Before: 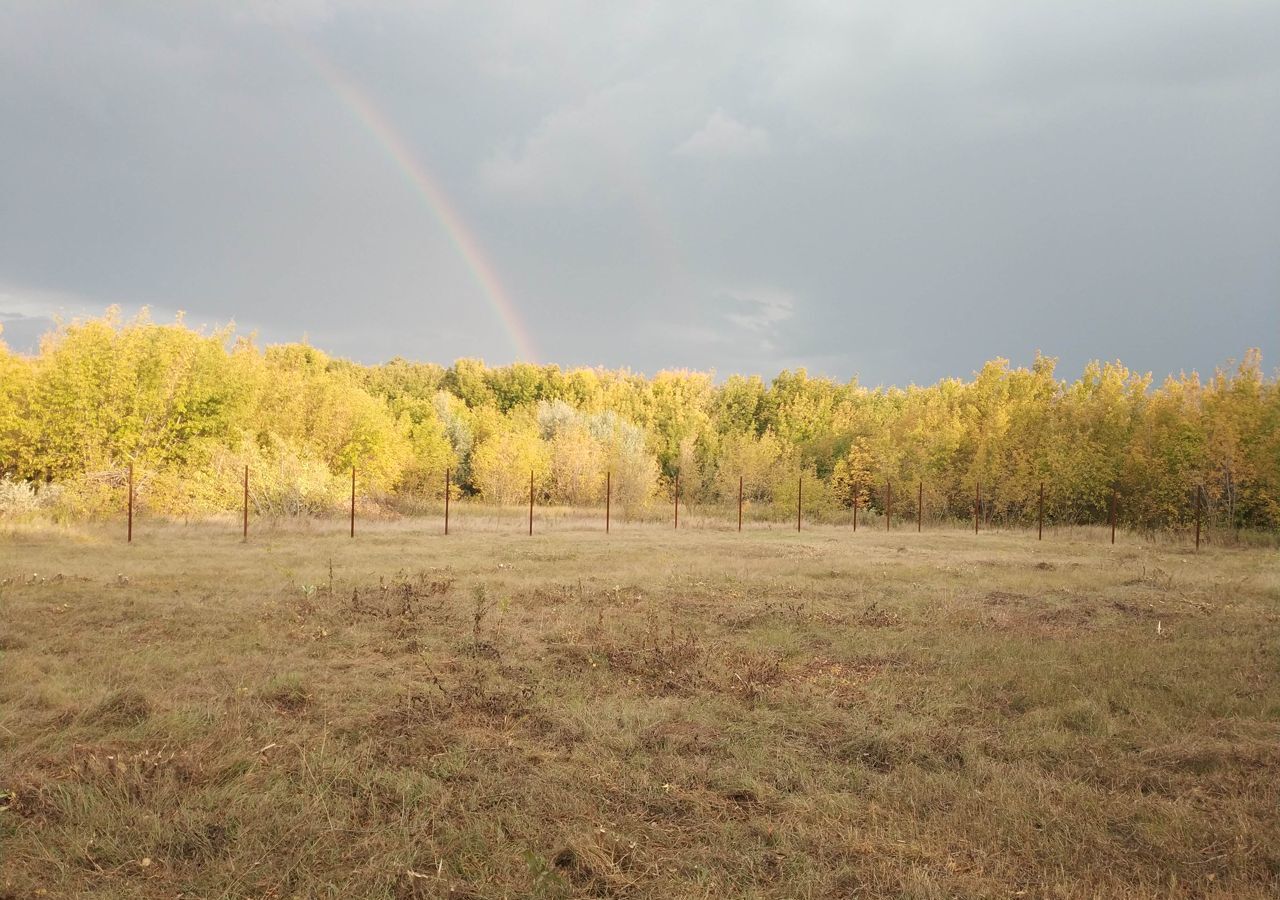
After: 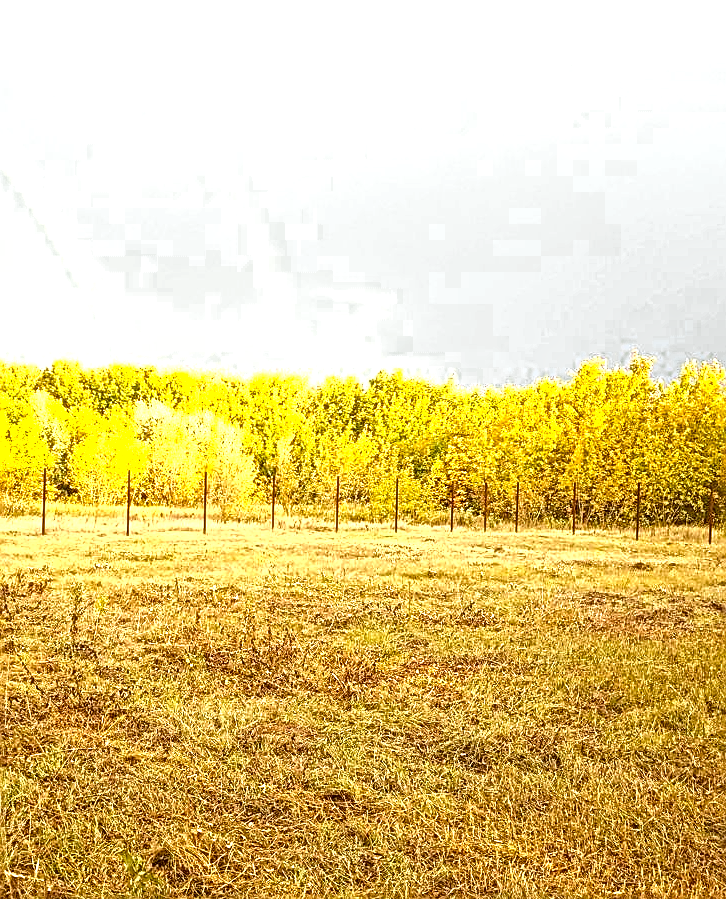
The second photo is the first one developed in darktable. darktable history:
color balance rgb: power › chroma 2.476%, power › hue 70.43°, perceptual saturation grading › global saturation 30.031%
color zones: curves: ch0 [(0.035, 0.242) (0.25, 0.5) (0.384, 0.214) (0.488, 0.255) (0.75, 0.5)]; ch1 [(0.063, 0.379) (0.25, 0.5) (0.354, 0.201) (0.489, 0.085) (0.729, 0.271)]; ch2 [(0.25, 0.5) (0.38, 0.517) (0.442, 0.51) (0.735, 0.456)]
sharpen: radius 1.862, amount 0.41, threshold 1.611
exposure: black level correction 0, exposure 1.199 EV, compensate exposure bias true, compensate highlight preservation false
crop: left 31.541%, top 0.007%, right 11.68%
local contrast: mode bilateral grid, contrast 21, coarseness 4, detail 298%, midtone range 0.2
